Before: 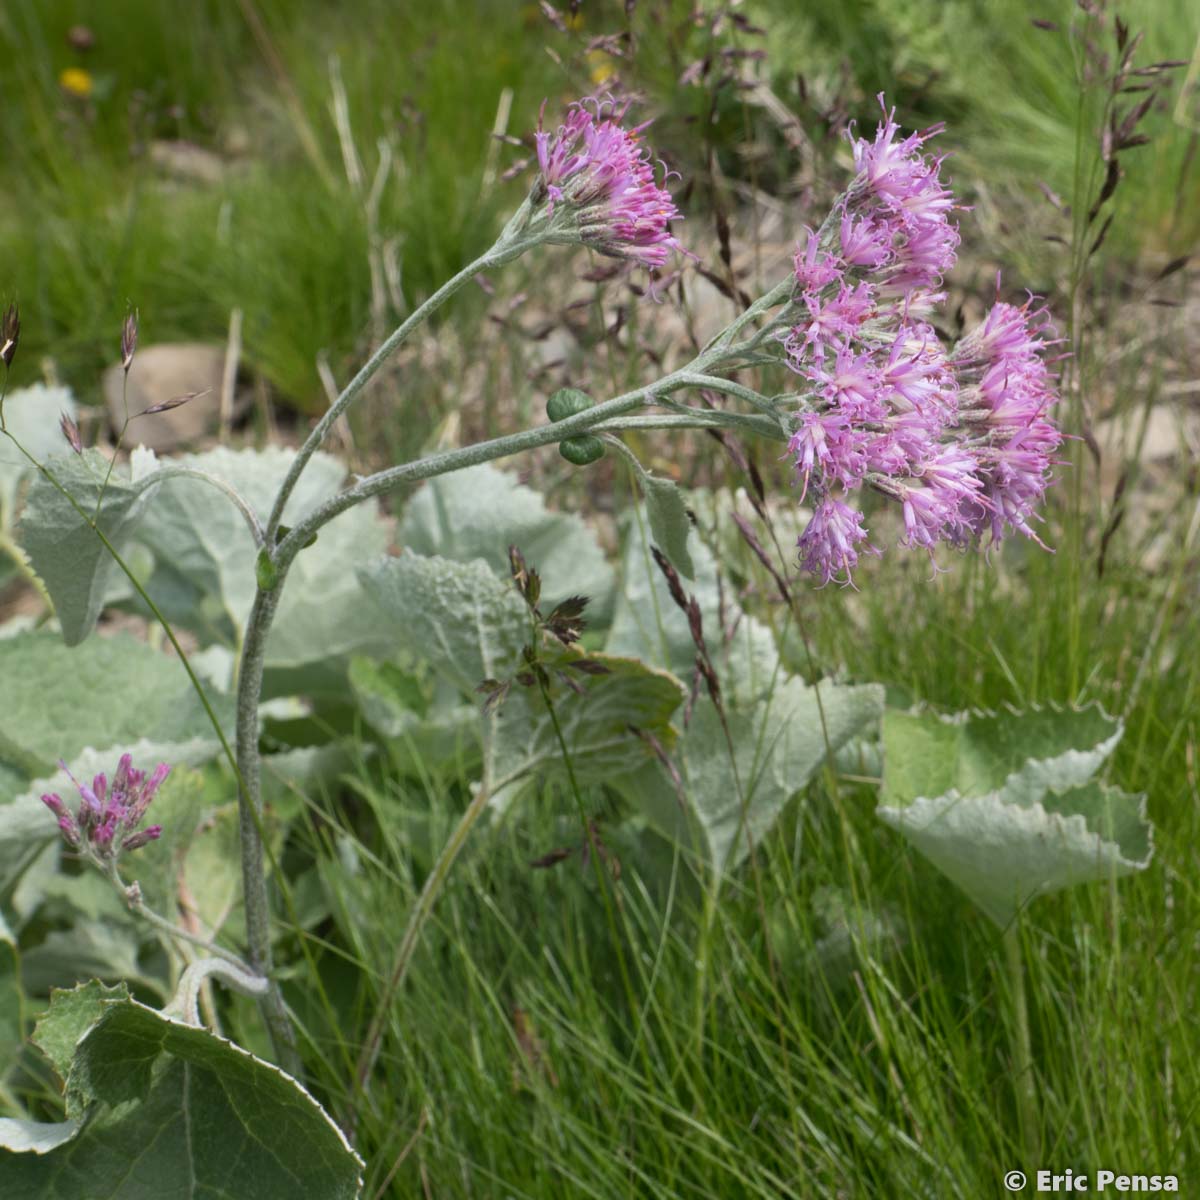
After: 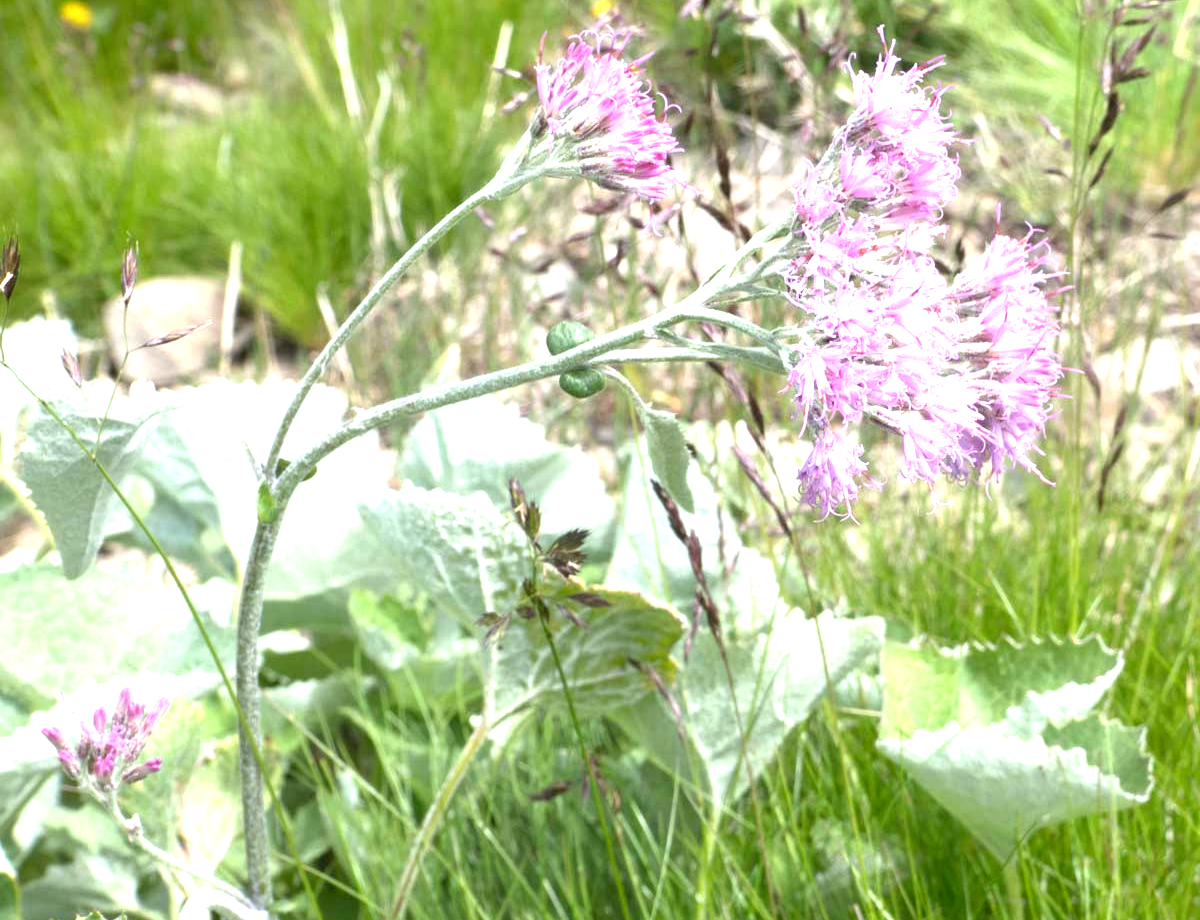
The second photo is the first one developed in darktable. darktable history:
rotate and perspective: crop left 0, crop top 0
white balance: red 0.976, blue 1.04
exposure: black level correction 0.001, exposure 1.735 EV, compensate highlight preservation false
crop: top 5.667%, bottom 17.637%
